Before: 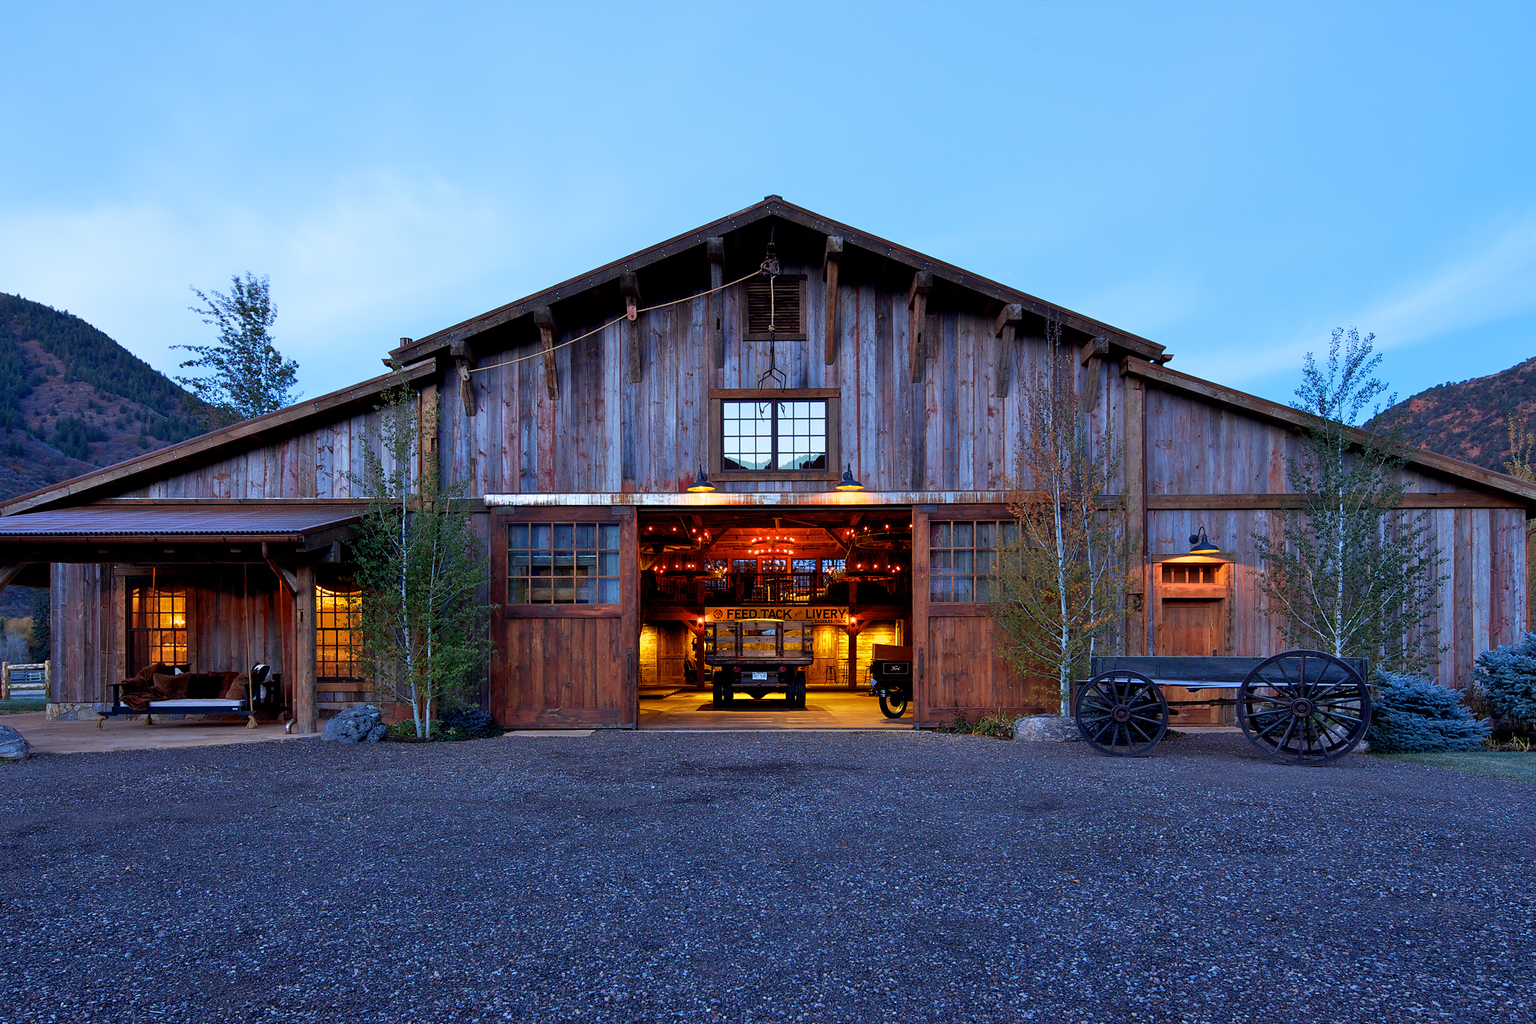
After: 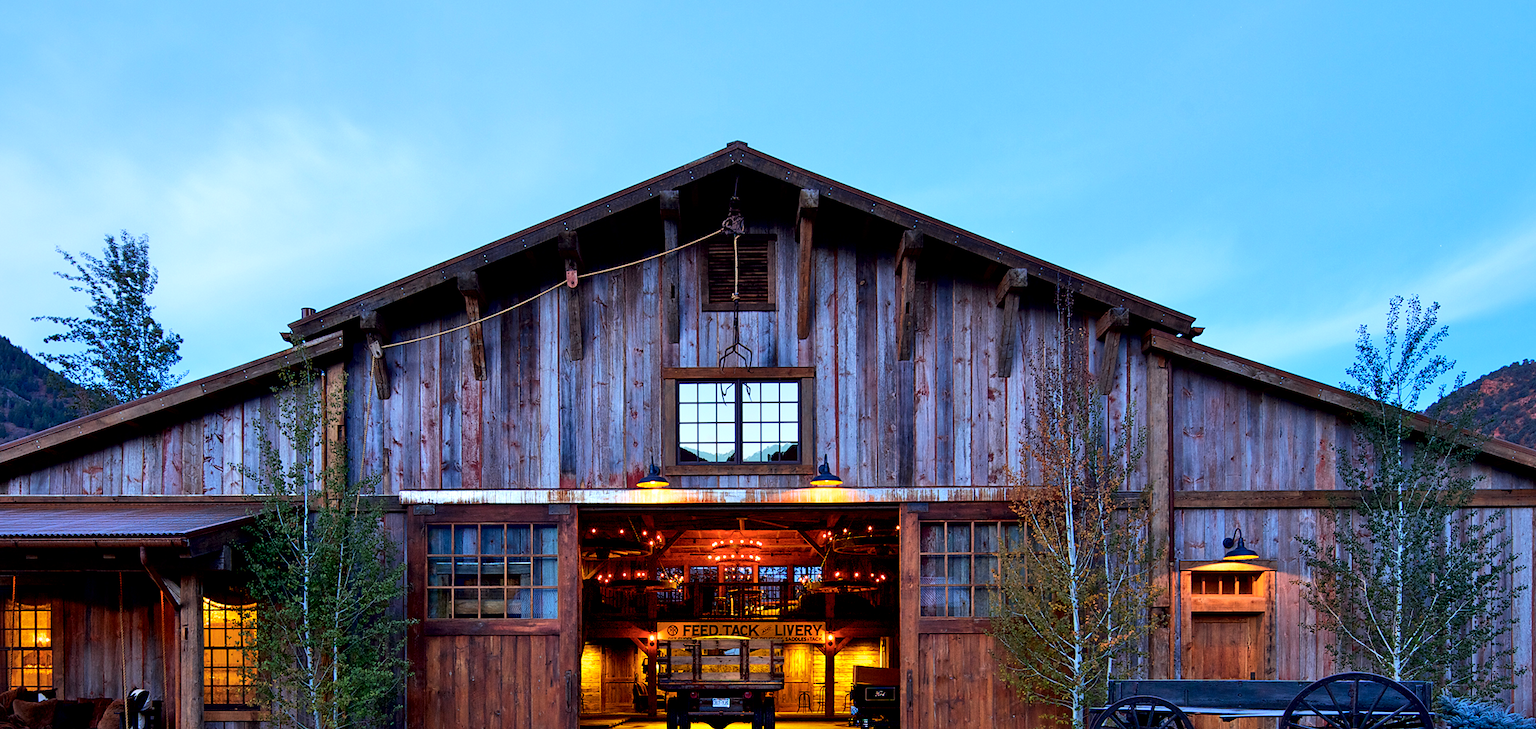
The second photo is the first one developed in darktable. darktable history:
local contrast: mode bilateral grid, contrast 99, coarseness 100, detail 165%, midtone range 0.2
crop and rotate: left 9.278%, top 7.284%, right 5.068%, bottom 31.697%
contrast brightness saturation: contrast 0.082, saturation 0.017
color balance rgb: perceptual saturation grading › global saturation -0.103%, global vibrance 29.376%
